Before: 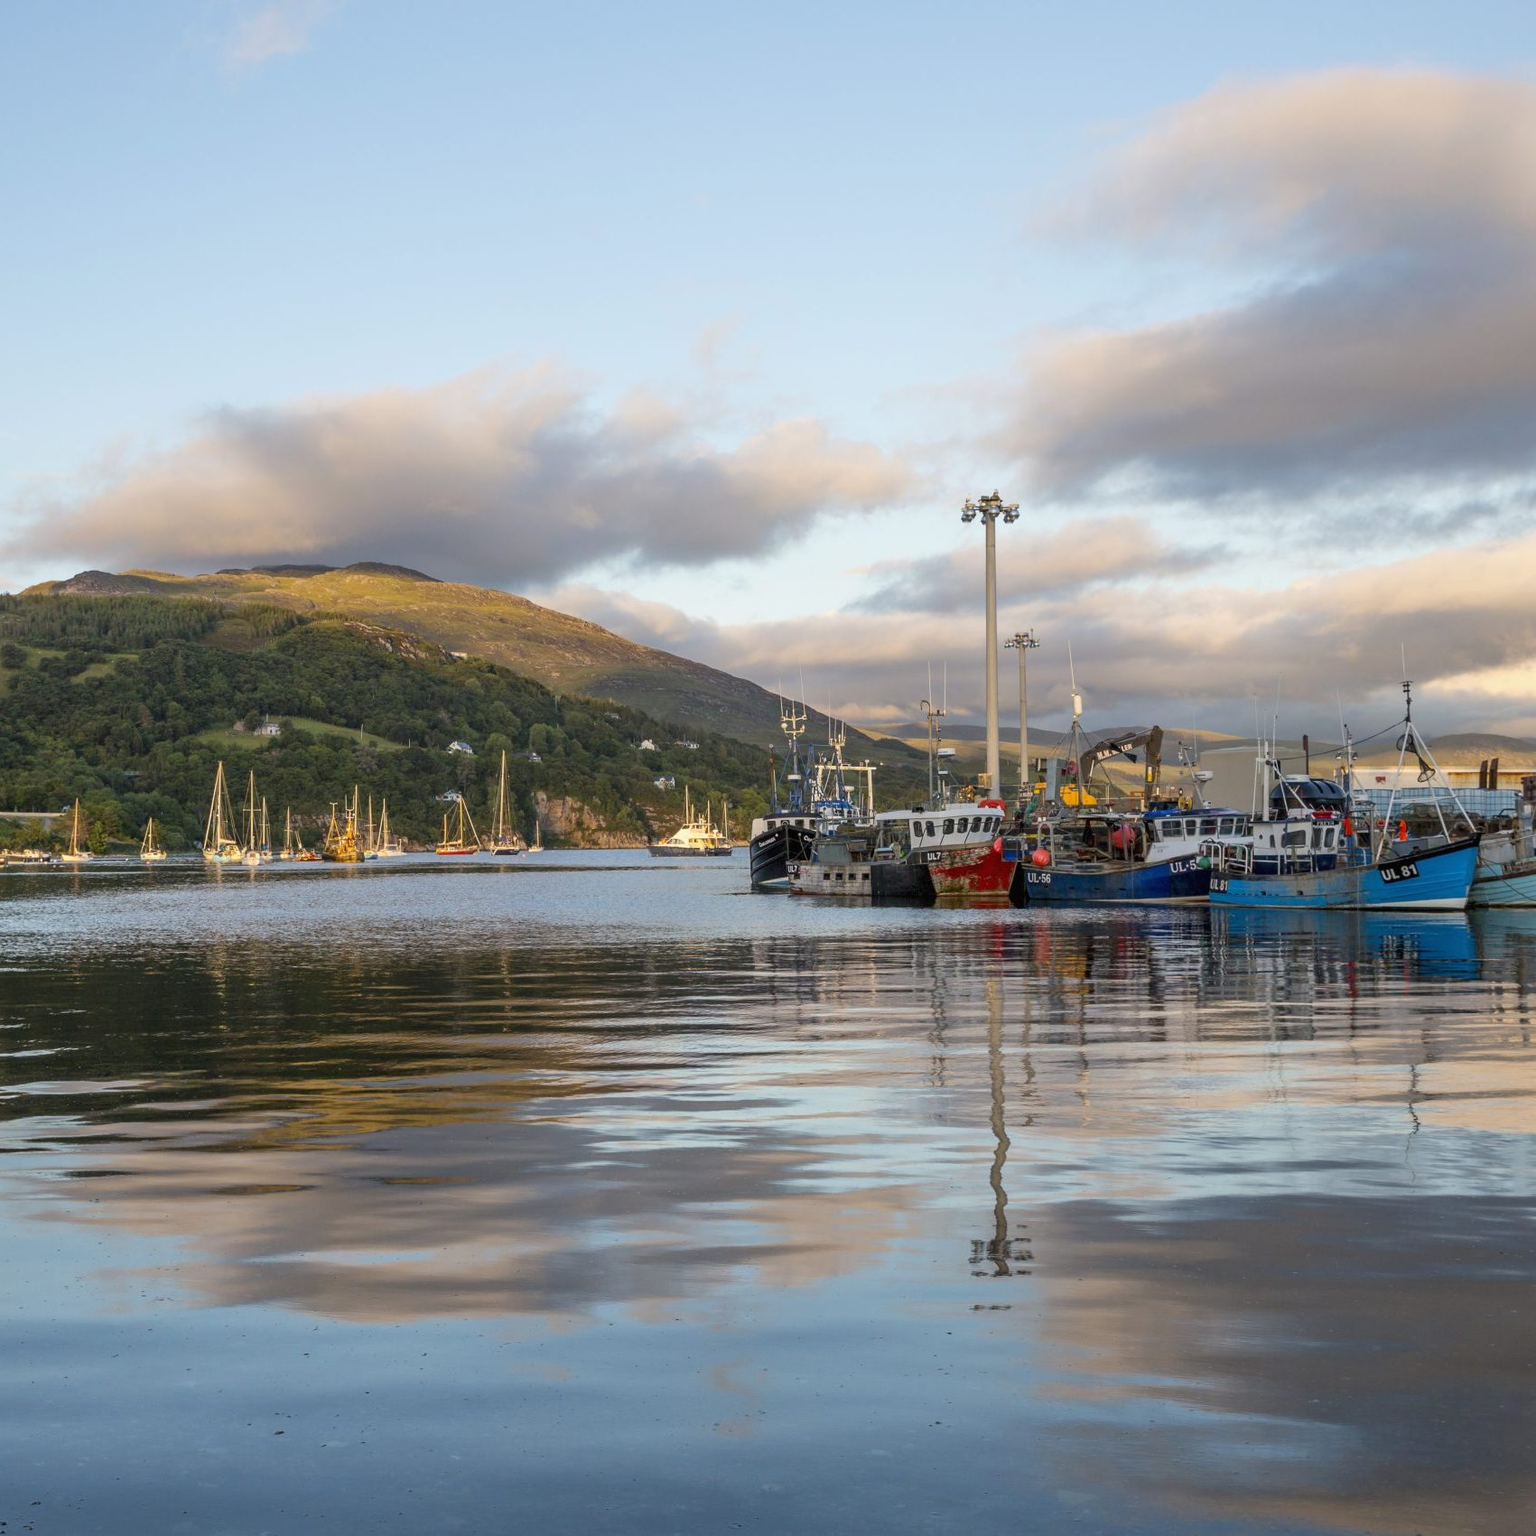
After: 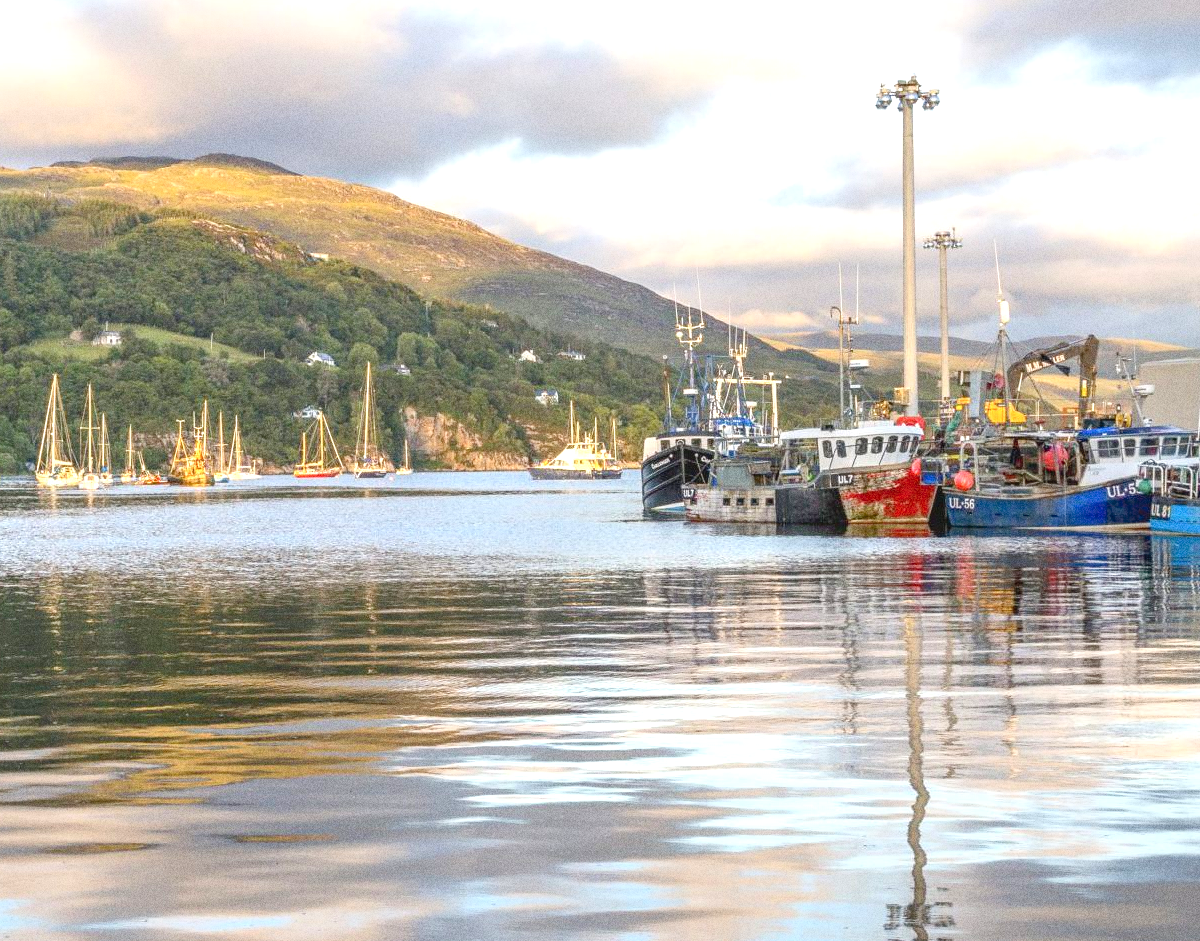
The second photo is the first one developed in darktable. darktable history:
grain: coarseness 9.61 ISO, strength 35.62%
exposure: exposure 1 EV, compensate highlight preservation false
contrast brightness saturation: contrast -0.1, saturation -0.1
levels: levels [0, 0.43, 0.984]
base curve: curves: ch0 [(0, 0) (0.989, 0.992)], preserve colors none
local contrast: detail 130%
crop: left 11.123%, top 27.61%, right 18.3%, bottom 17.034%
